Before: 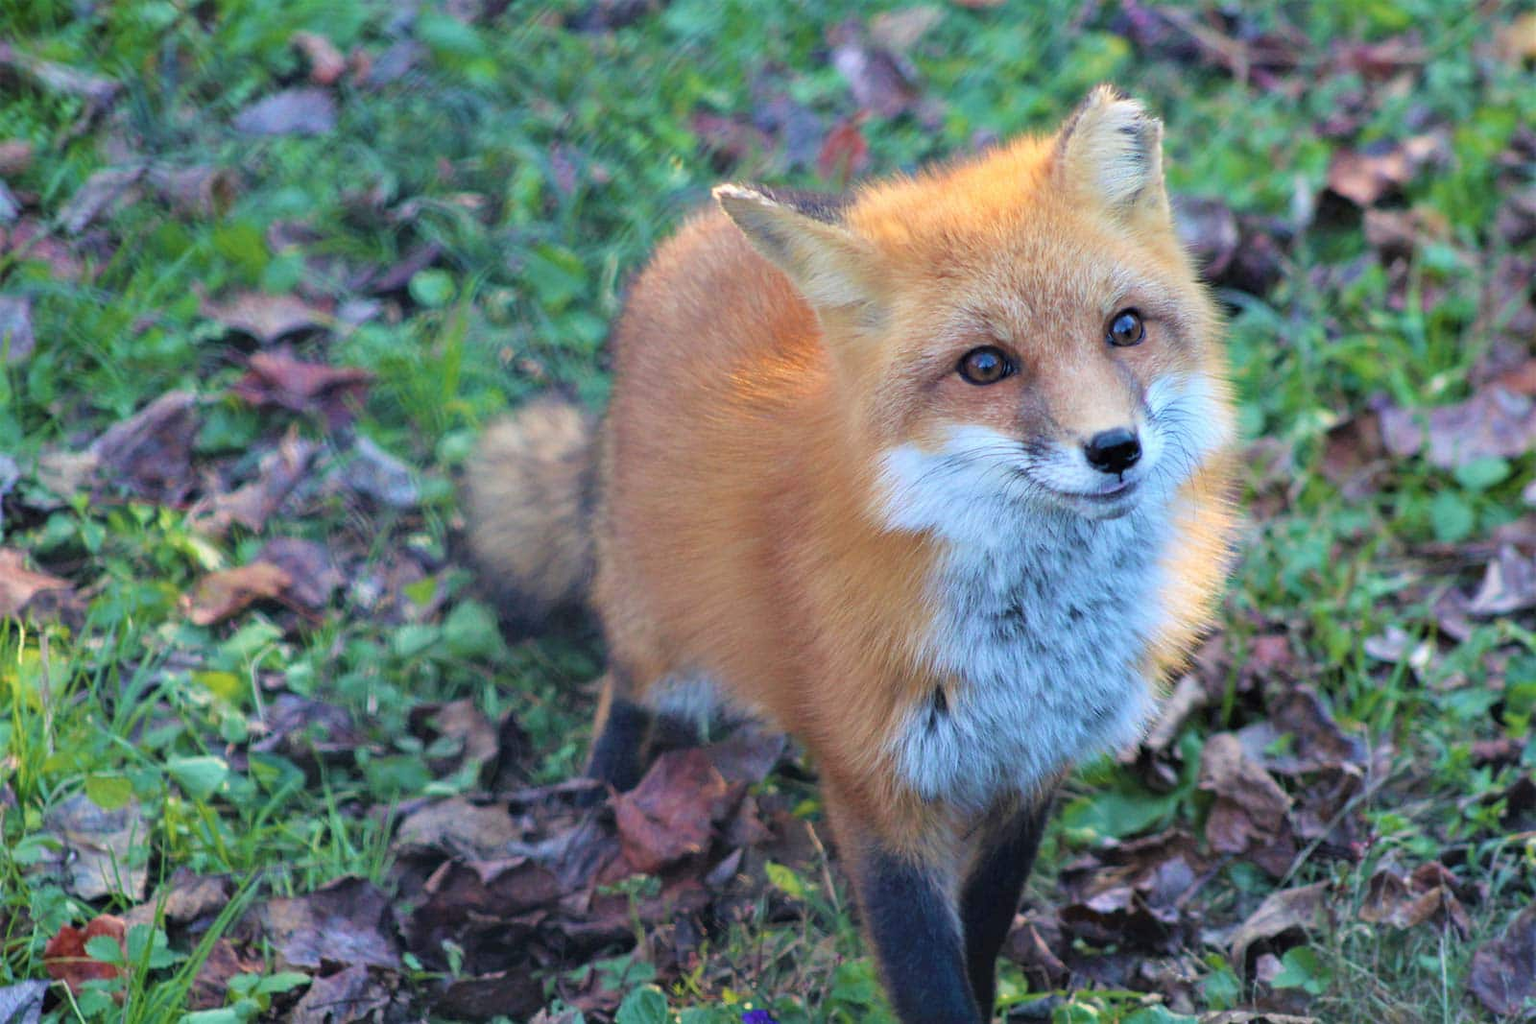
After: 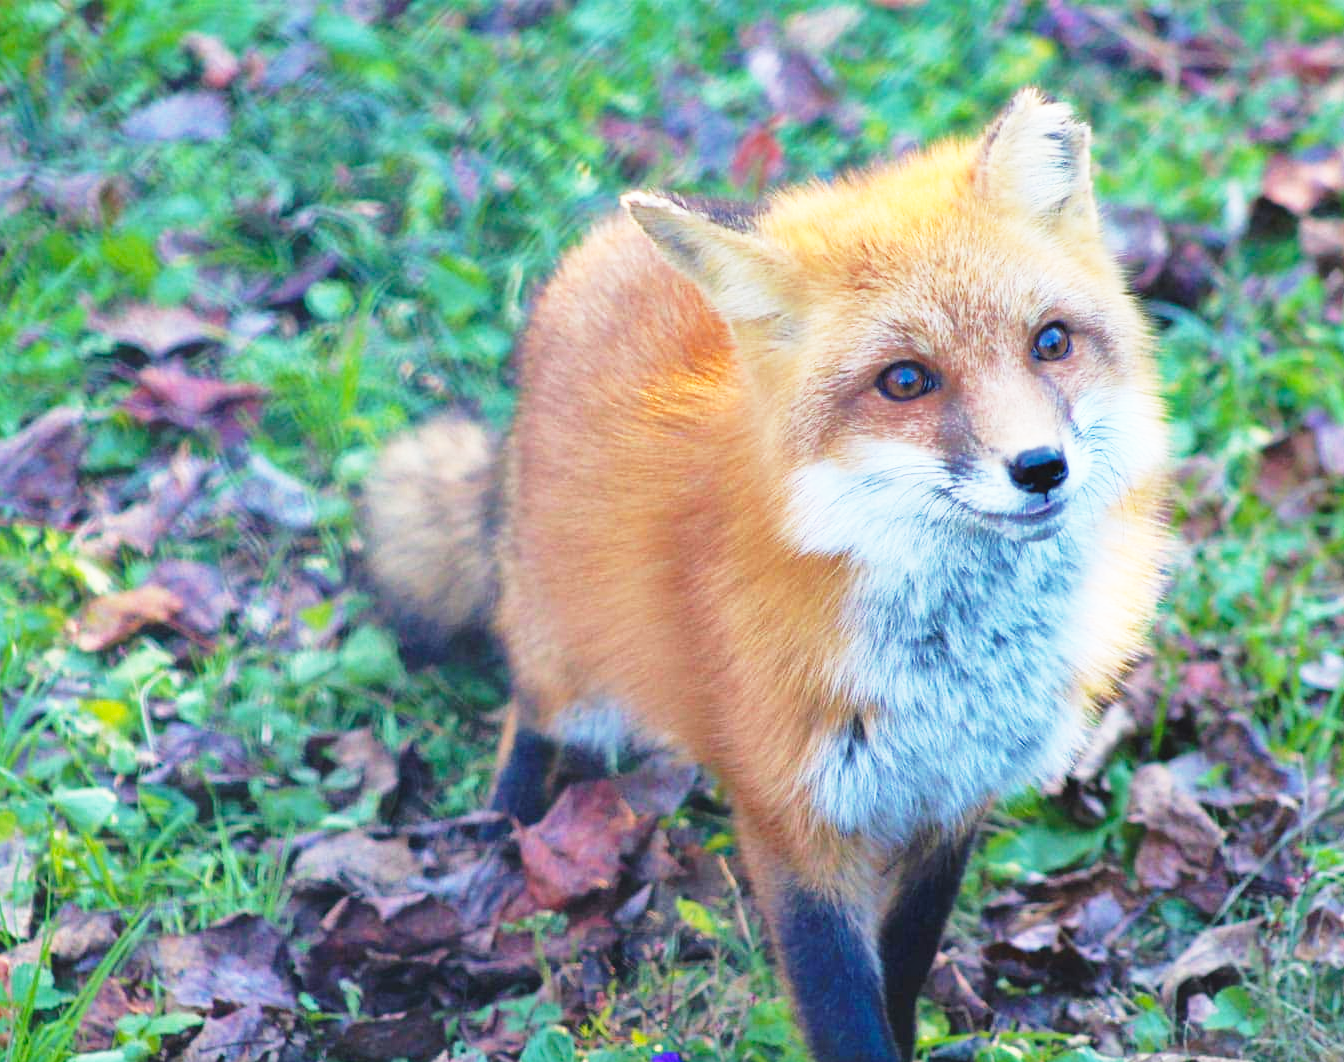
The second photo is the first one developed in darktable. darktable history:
crop: left 7.598%, right 7.873%
shadows and highlights: on, module defaults
base curve: curves: ch0 [(0, 0) (0.026, 0.03) (0.109, 0.232) (0.351, 0.748) (0.669, 0.968) (1, 1)], preserve colors none
contrast equalizer: y [[0.5, 0.488, 0.462, 0.461, 0.491, 0.5], [0.5 ×6], [0.5 ×6], [0 ×6], [0 ×6]]
